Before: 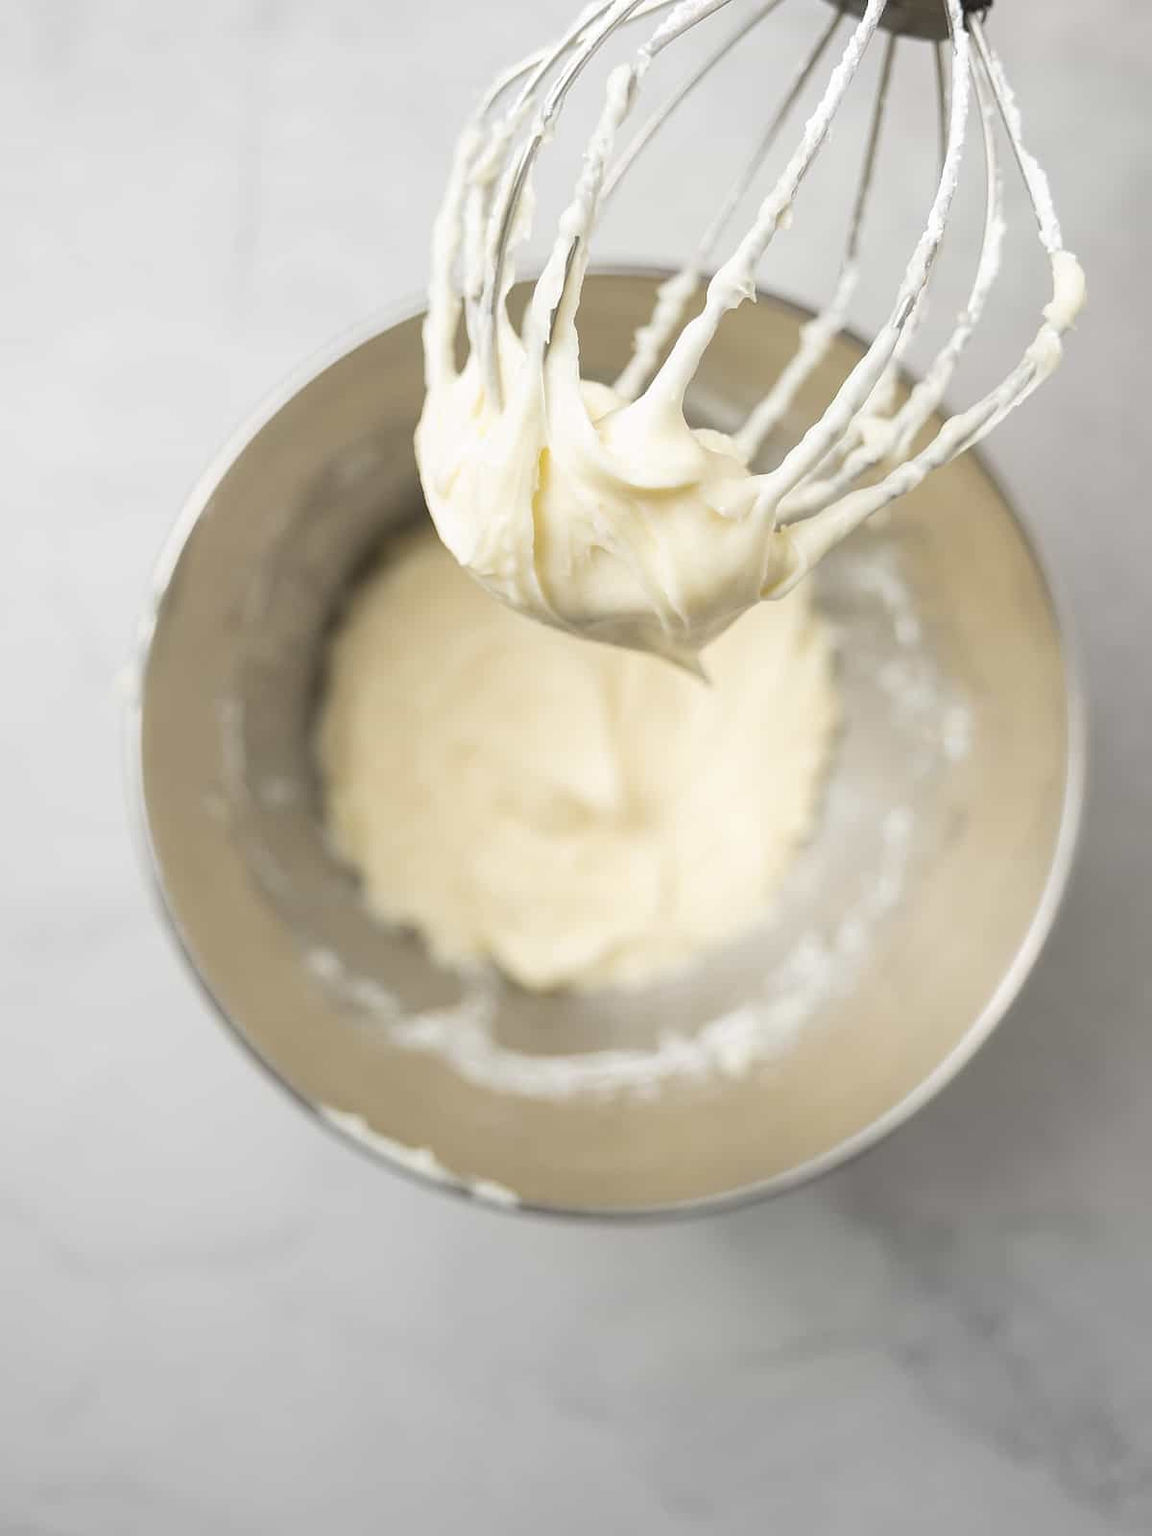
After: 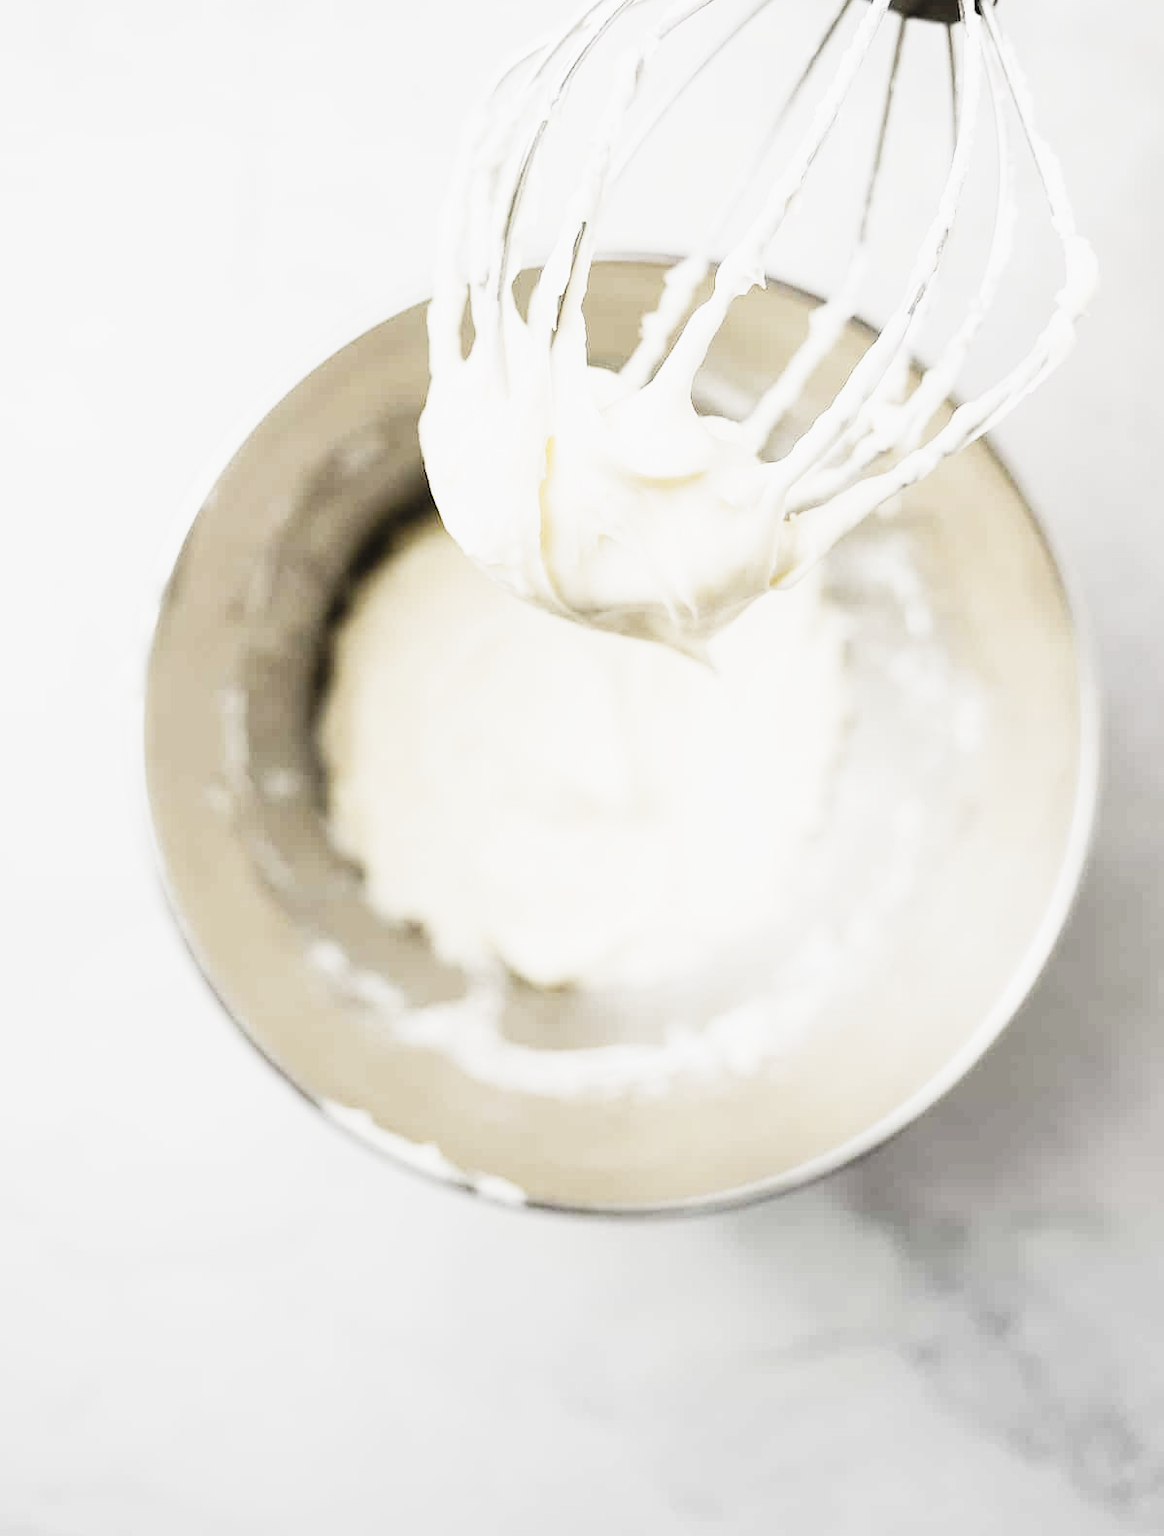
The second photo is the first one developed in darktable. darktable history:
contrast brightness saturation: contrast -0.101, brightness 0.046, saturation 0.084
tone curve: curves: ch0 [(0, 0) (0.003, 0.005) (0.011, 0.008) (0.025, 0.013) (0.044, 0.017) (0.069, 0.022) (0.1, 0.029) (0.136, 0.038) (0.177, 0.053) (0.224, 0.081) (0.277, 0.128) (0.335, 0.214) (0.399, 0.343) (0.468, 0.478) (0.543, 0.641) (0.623, 0.798) (0.709, 0.911) (0.801, 0.971) (0.898, 0.99) (1, 1)], preserve colors none
crop: top 1.141%, right 0.032%
filmic rgb: black relative exposure -5.06 EV, white relative exposure 3.99 EV, hardness 2.9, contrast 1.2, highlights saturation mix -29.61%, preserve chrominance no, color science v5 (2021), contrast in shadows safe, contrast in highlights safe
